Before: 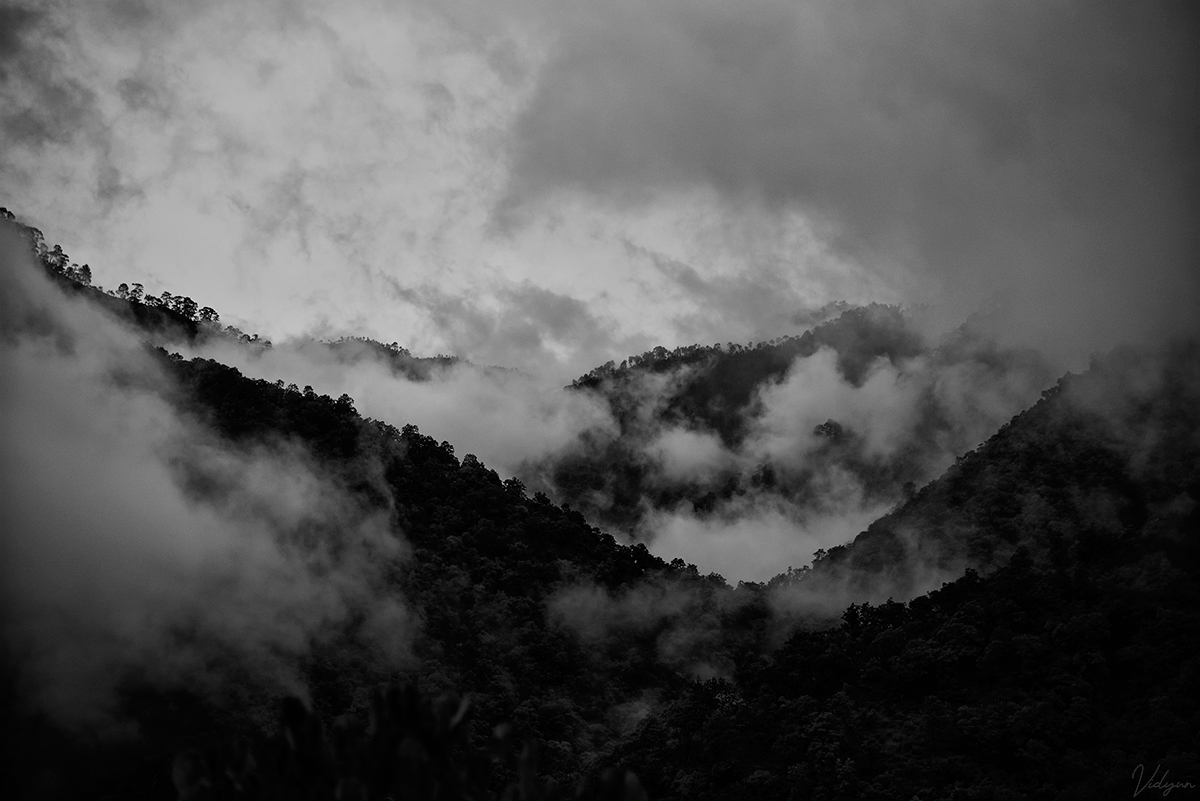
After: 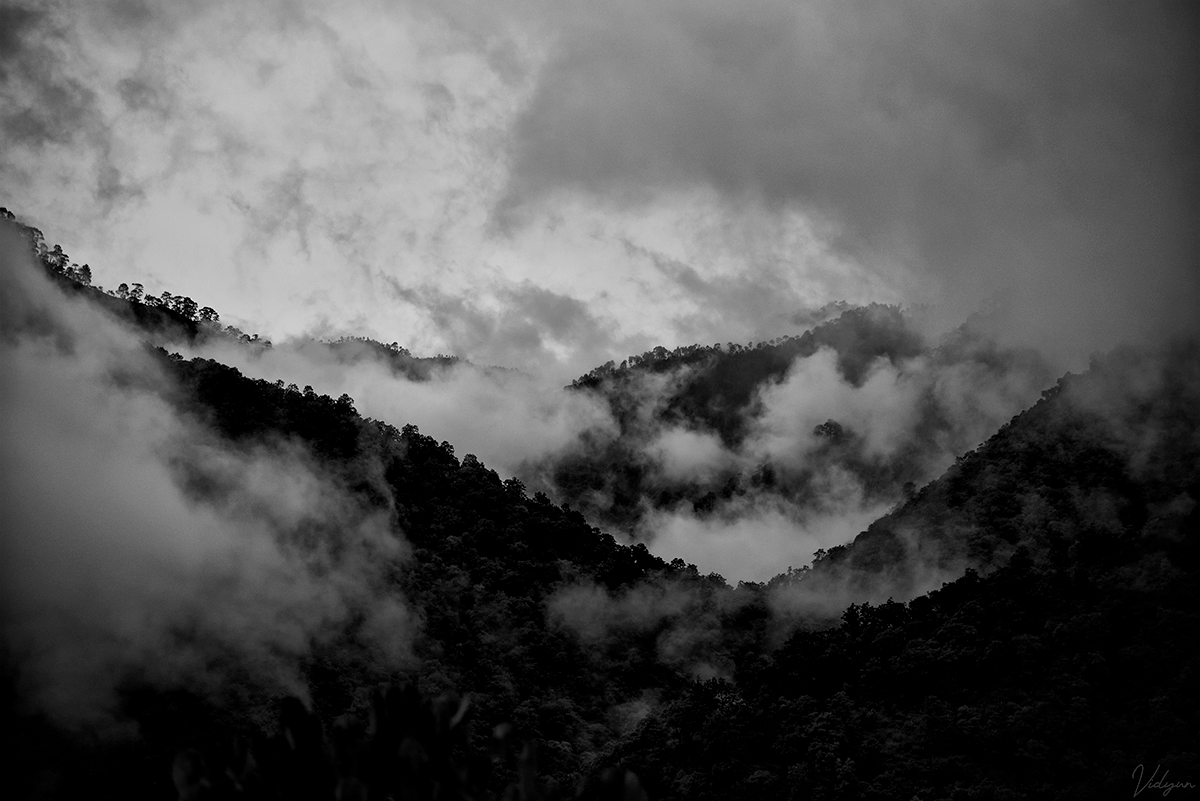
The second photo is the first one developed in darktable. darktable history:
local contrast: mode bilateral grid, contrast 20, coarseness 49, detail 120%, midtone range 0.2
exposure: black level correction 0.001, exposure 0.142 EV, compensate highlight preservation false
